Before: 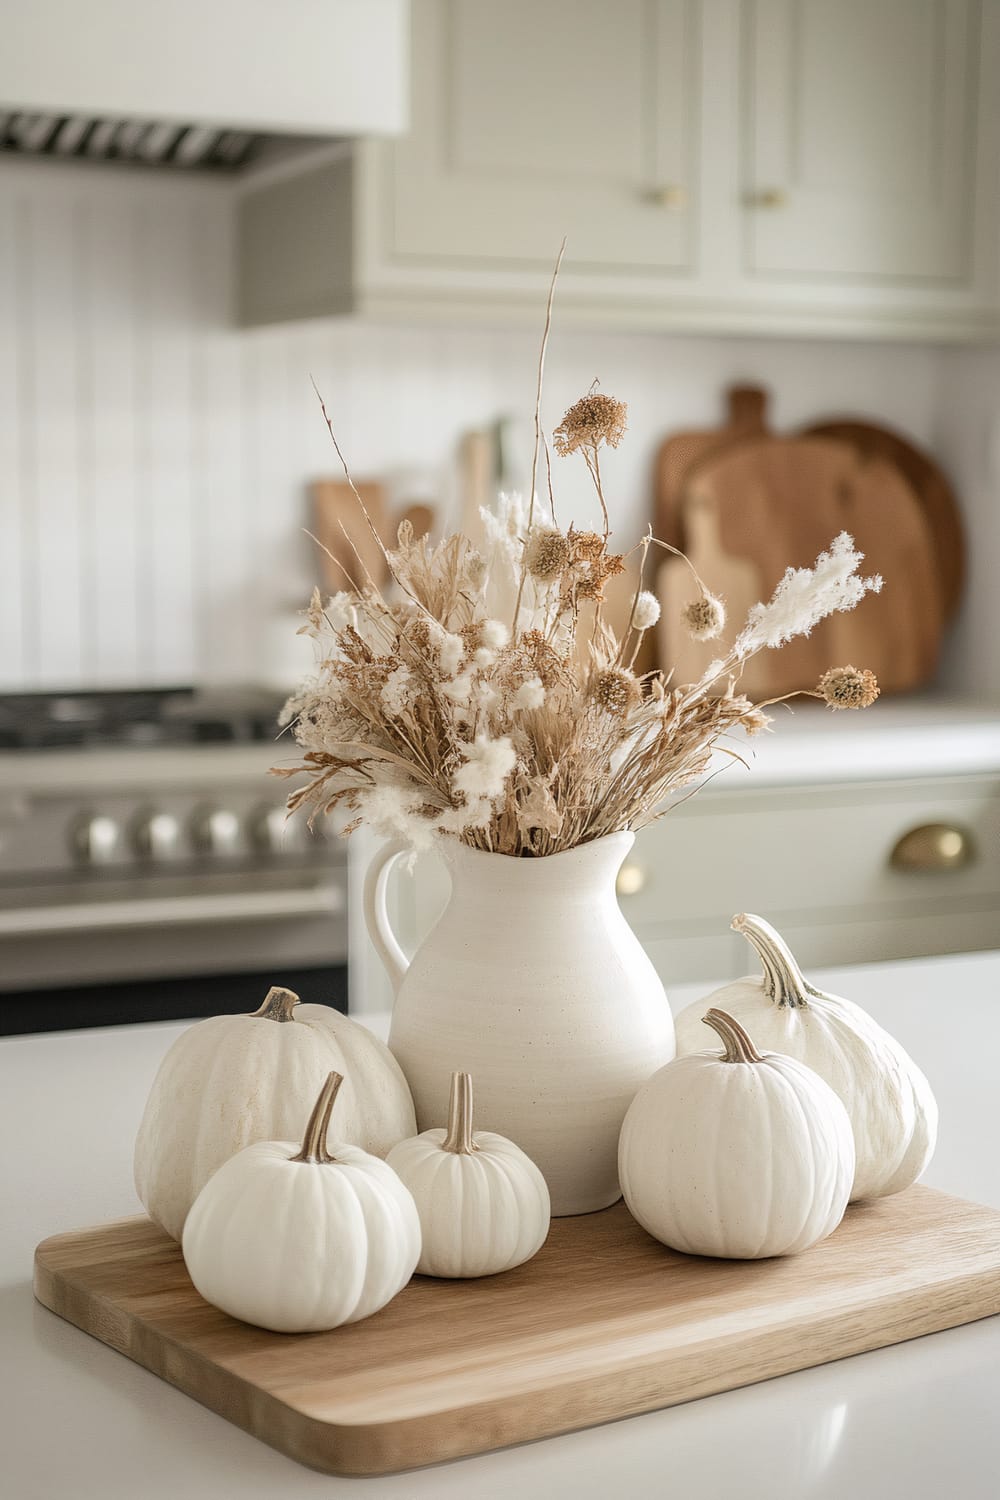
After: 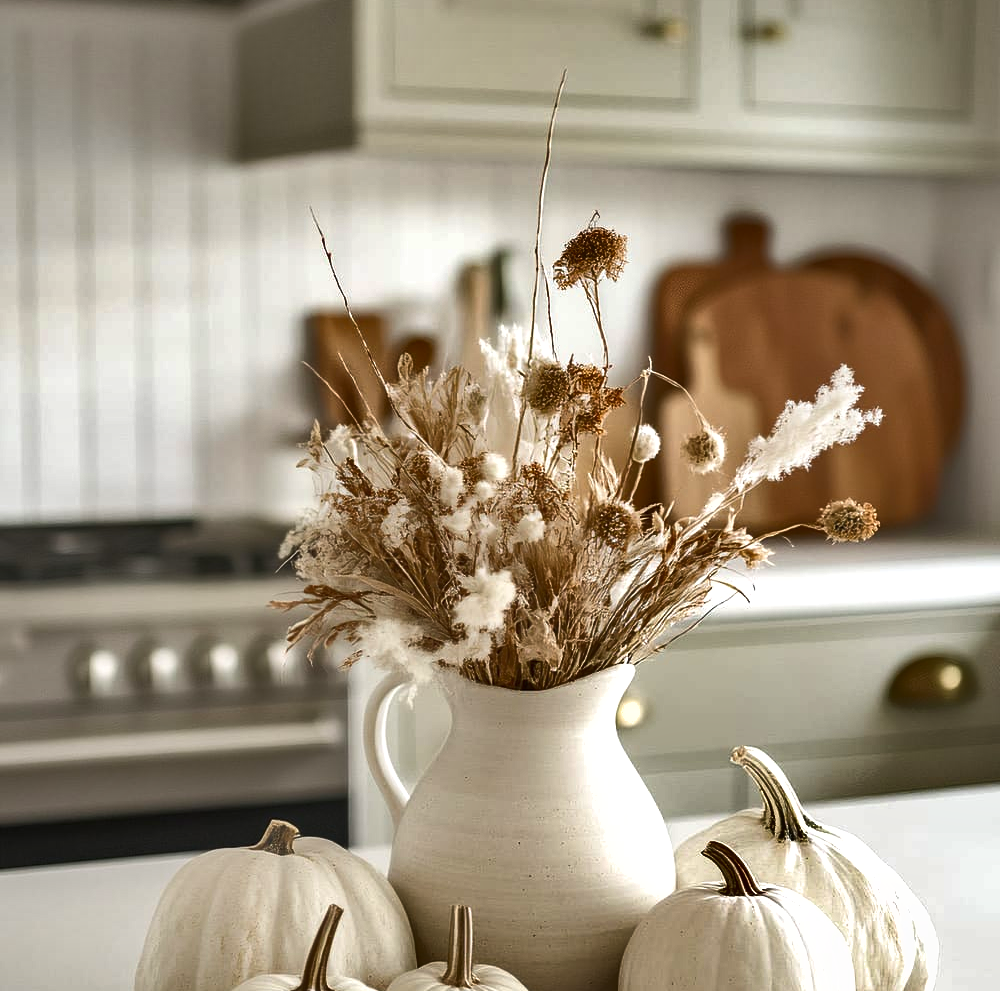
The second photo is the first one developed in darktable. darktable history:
shadows and highlights: shadows 82.32, white point adjustment -9.07, highlights -61.3, soften with gaussian
exposure: black level correction 0, exposure 0.704 EV, compensate highlight preservation false
crop: top 11.184%, bottom 22.693%
